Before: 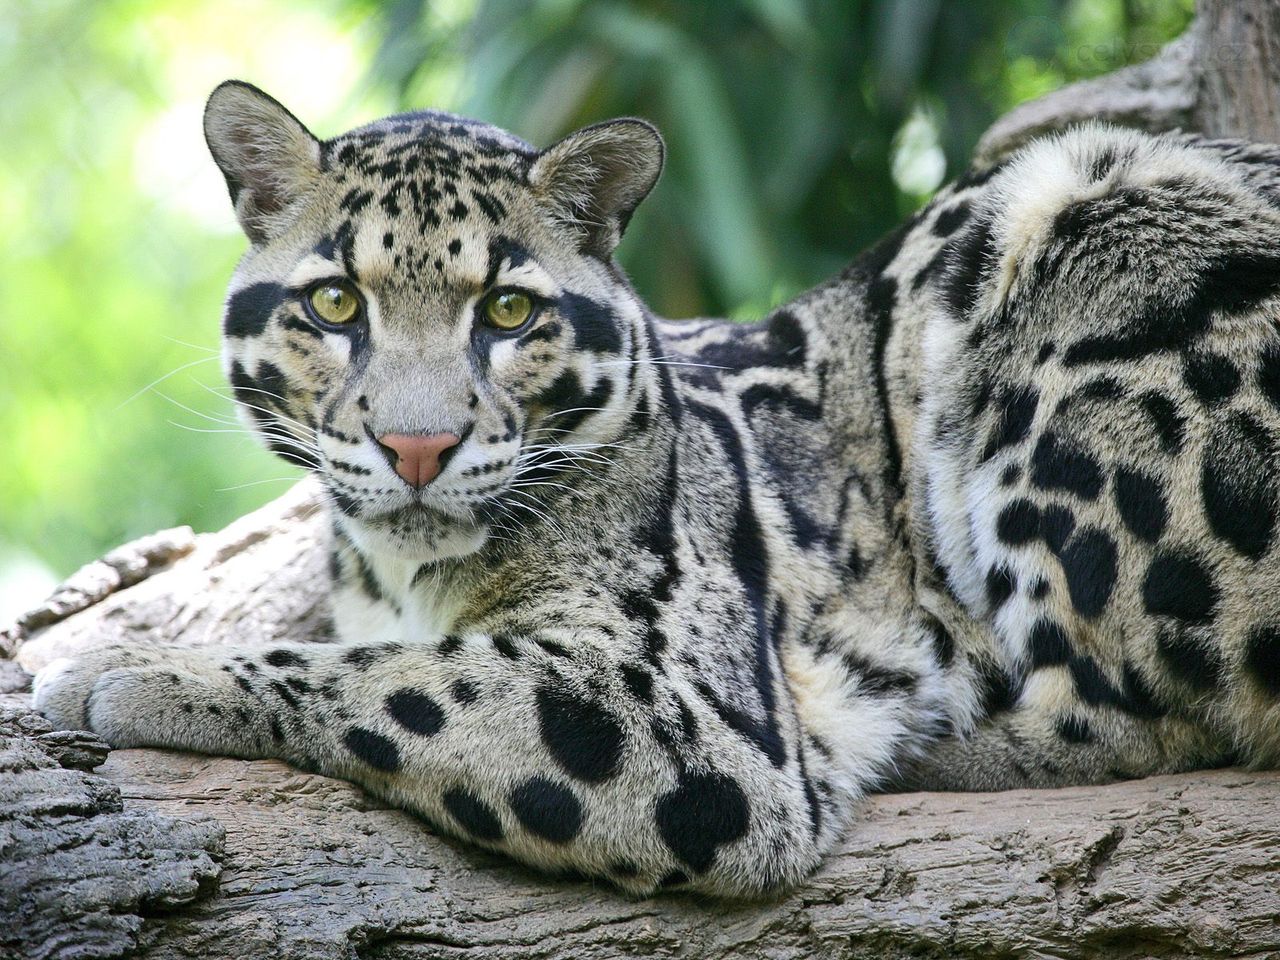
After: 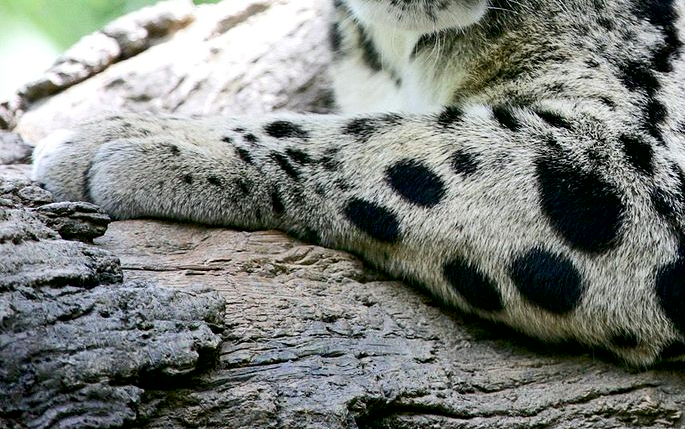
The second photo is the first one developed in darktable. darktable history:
crop and rotate: top 55.139%, right 46.474%, bottom 0.117%
contrast brightness saturation: contrast 0.136
exposure: black level correction 0.009, exposure 0.016 EV, compensate exposure bias true, compensate highlight preservation false
